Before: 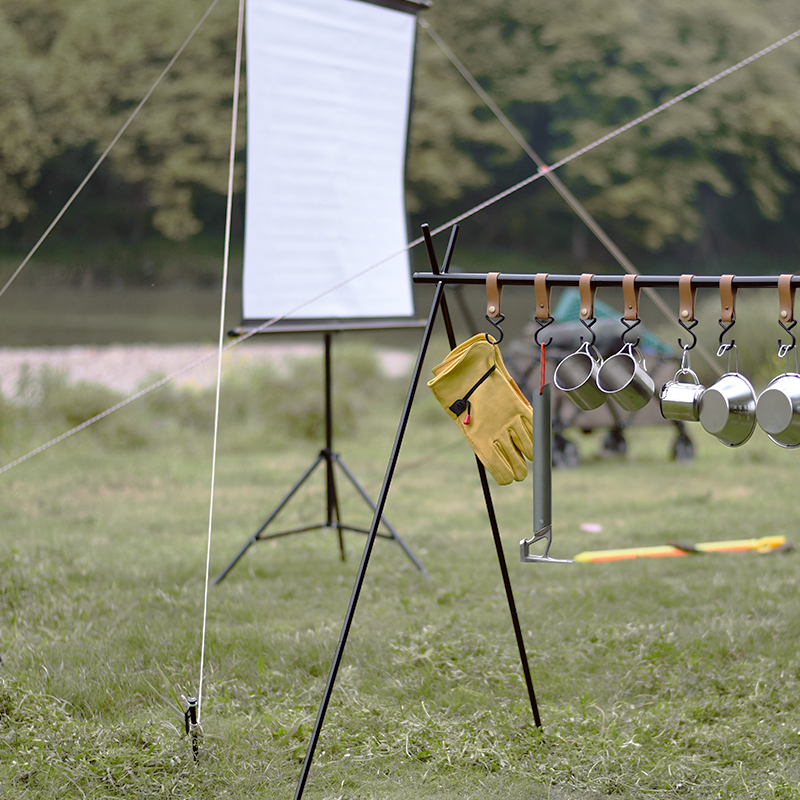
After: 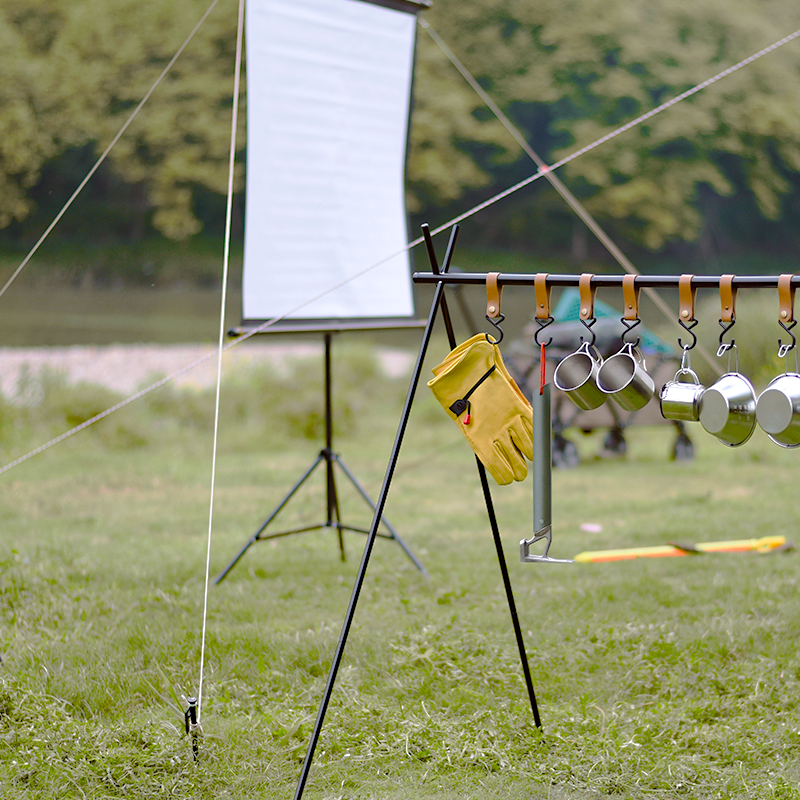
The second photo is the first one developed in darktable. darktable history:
color balance rgb: perceptual saturation grading › global saturation 24.247%, perceptual saturation grading › highlights -23.474%, perceptual saturation grading › mid-tones 24.637%, perceptual saturation grading › shadows 39.253%, perceptual brilliance grading › mid-tones 9.542%, perceptual brilliance grading › shadows 14.769%
sharpen: radius 5.275, amount 0.312, threshold 26.089
